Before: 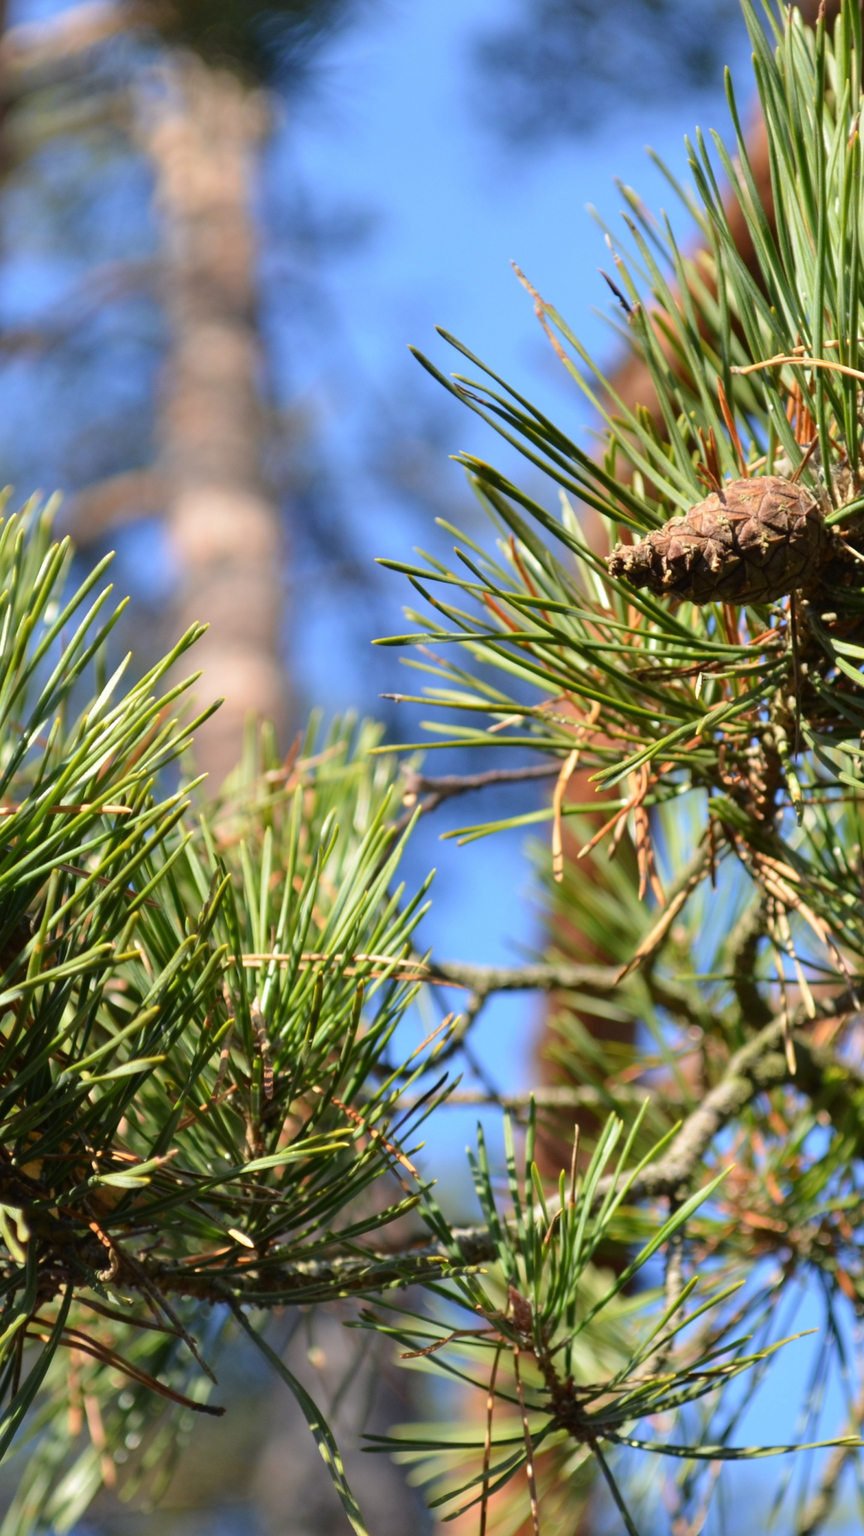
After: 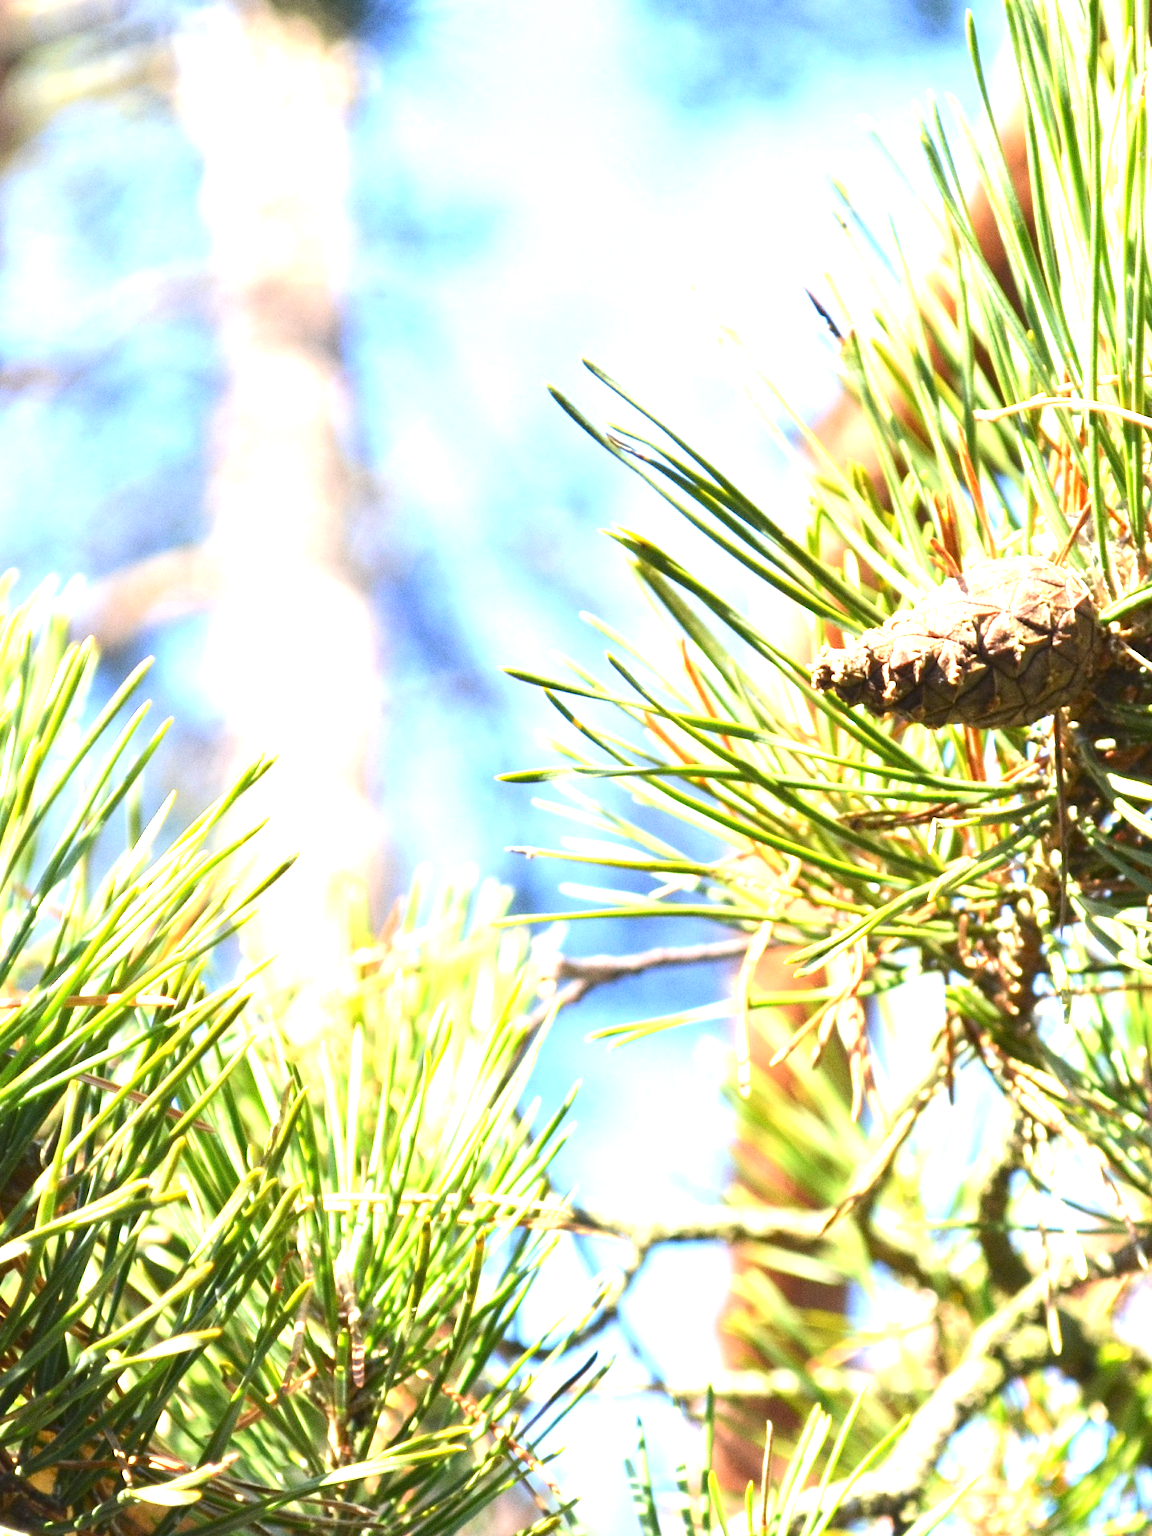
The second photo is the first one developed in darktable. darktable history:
grain: coarseness 0.09 ISO
crop: top 3.857%, bottom 21.132%
tone equalizer: on, module defaults
exposure: black level correction 0, exposure 2.138 EV, compensate exposure bias true, compensate highlight preservation false
